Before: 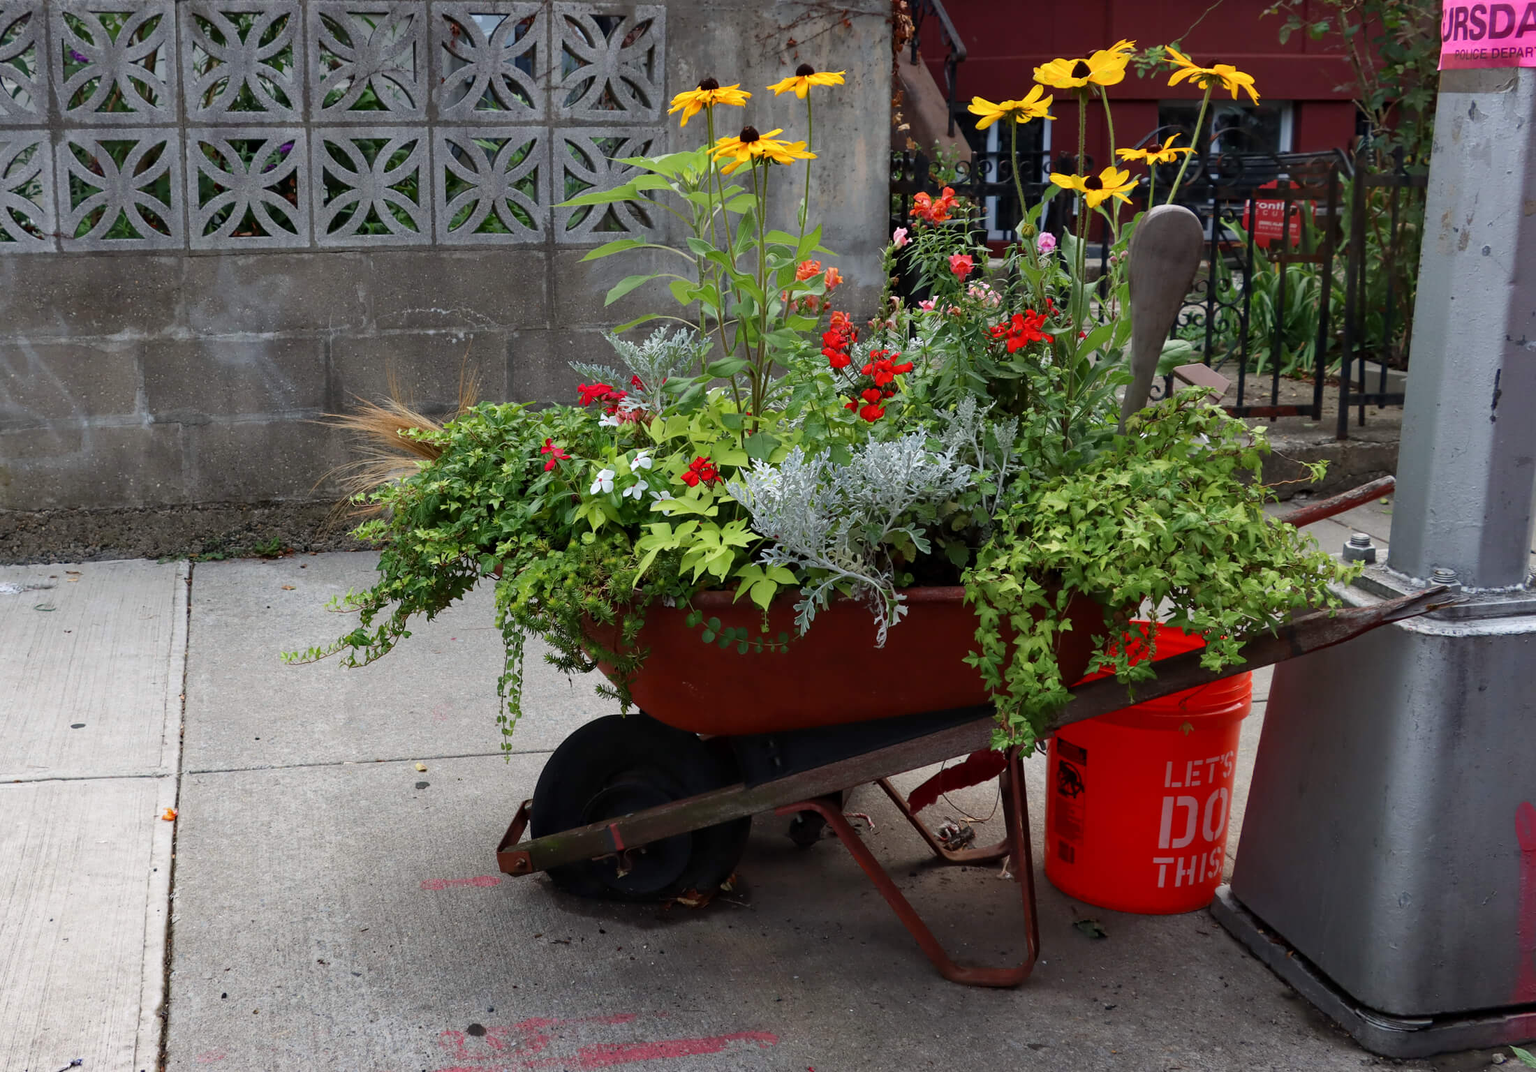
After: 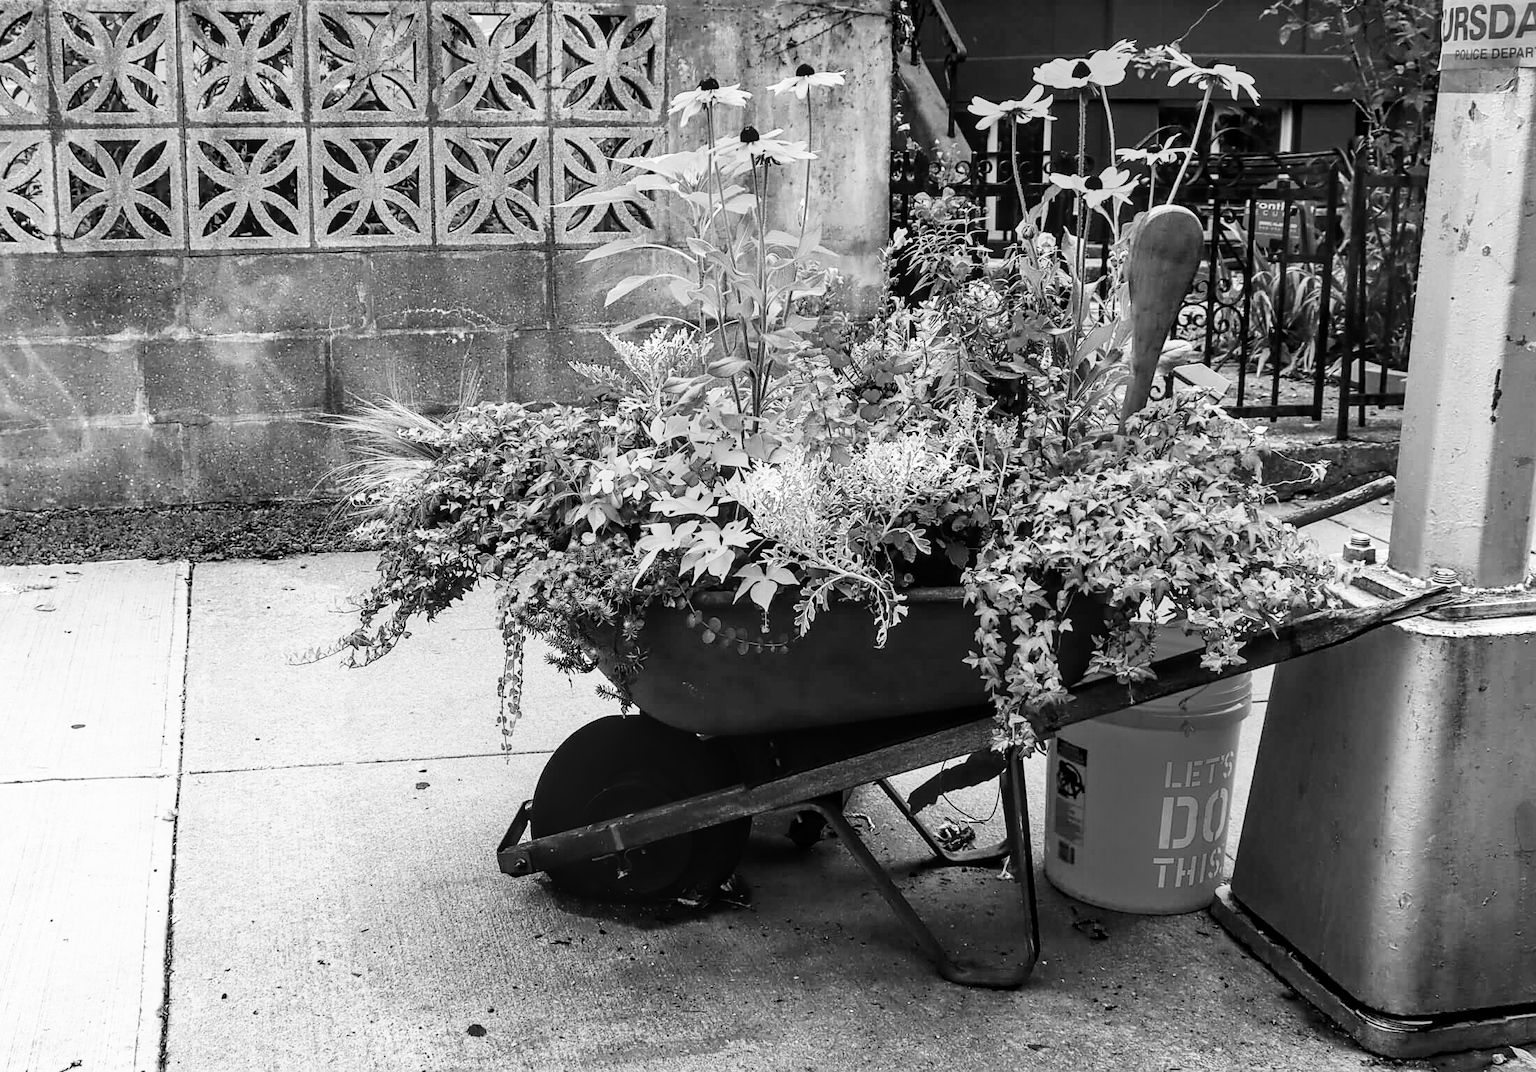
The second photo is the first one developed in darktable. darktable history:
base curve: curves: ch0 [(0, 0) (0.007, 0.004) (0.027, 0.03) (0.046, 0.07) (0.207, 0.54) (0.442, 0.872) (0.673, 0.972) (1, 1)], preserve colors none
local contrast: on, module defaults
color correction: highlights a* 10.32, highlights b* 14.66, shadows a* -9.59, shadows b* -15.02
monochrome: a -4.13, b 5.16, size 1
sharpen: on, module defaults
